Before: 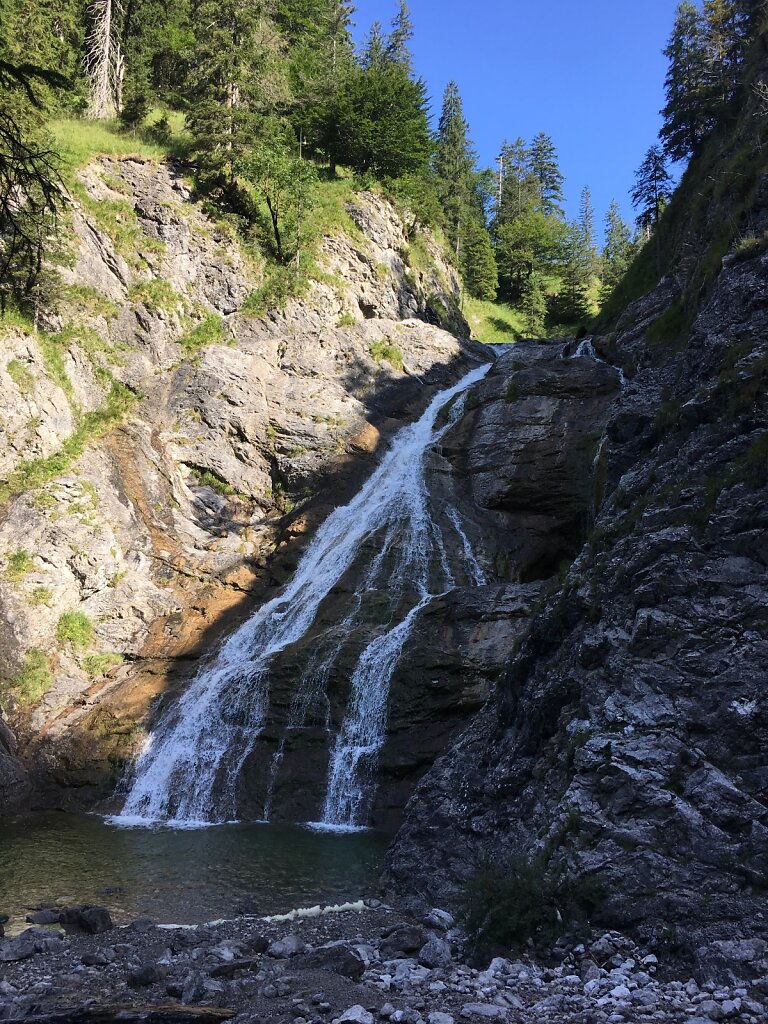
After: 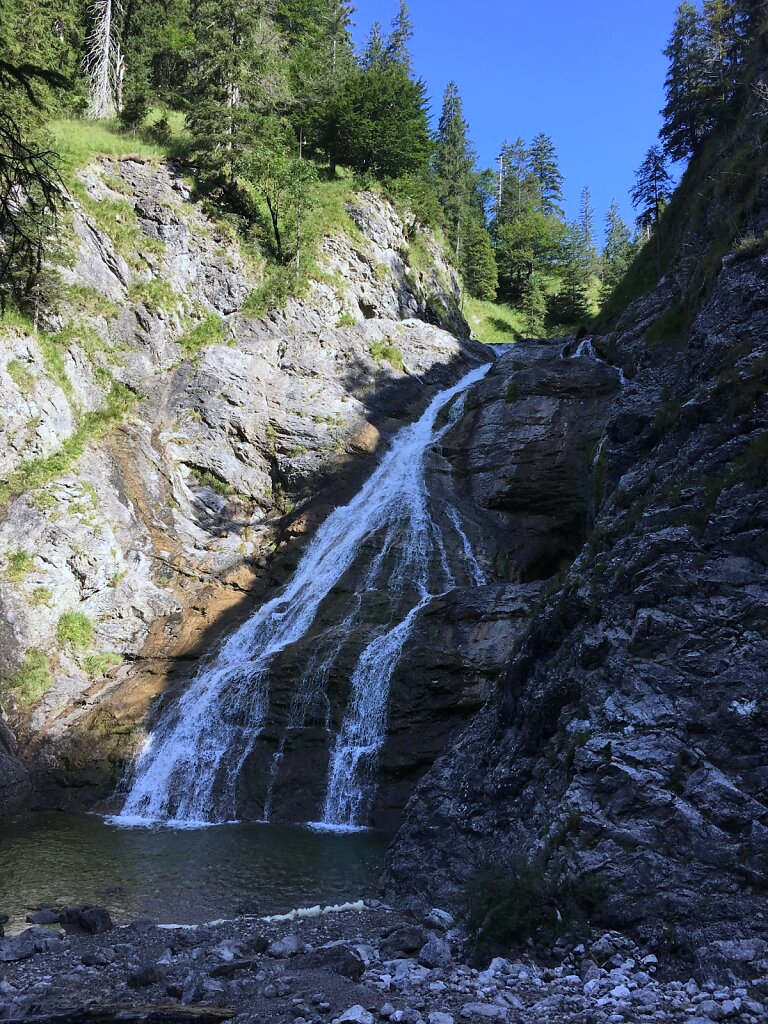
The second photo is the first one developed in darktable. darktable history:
white balance: red 0.931, blue 1.11
color correction: saturation 0.99
